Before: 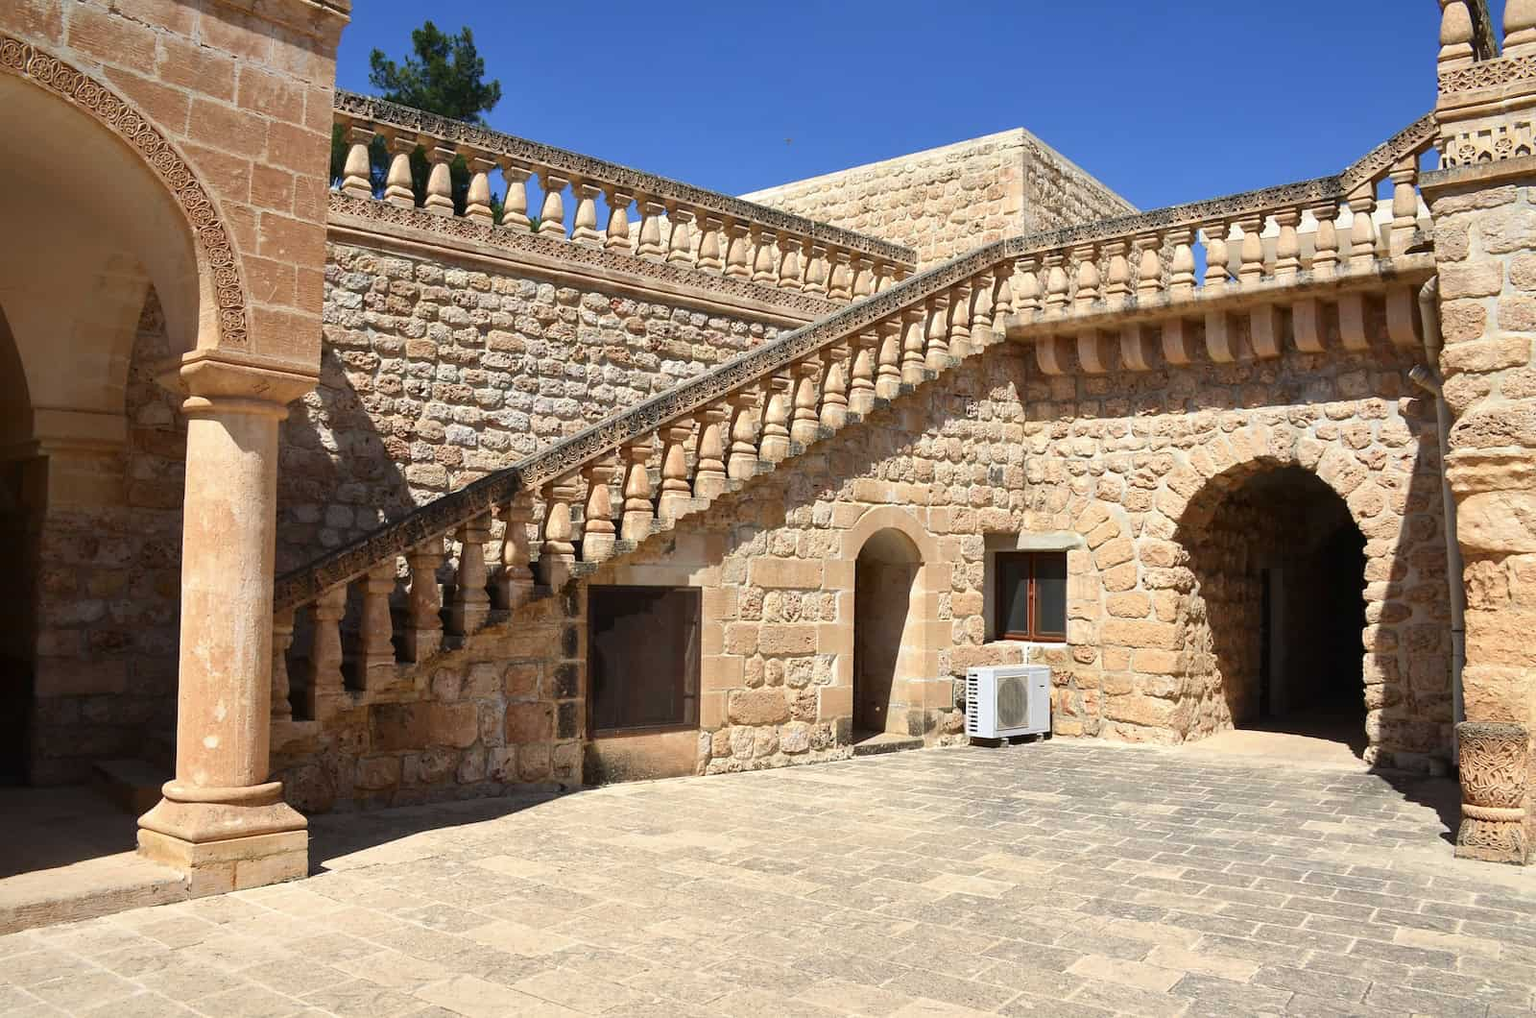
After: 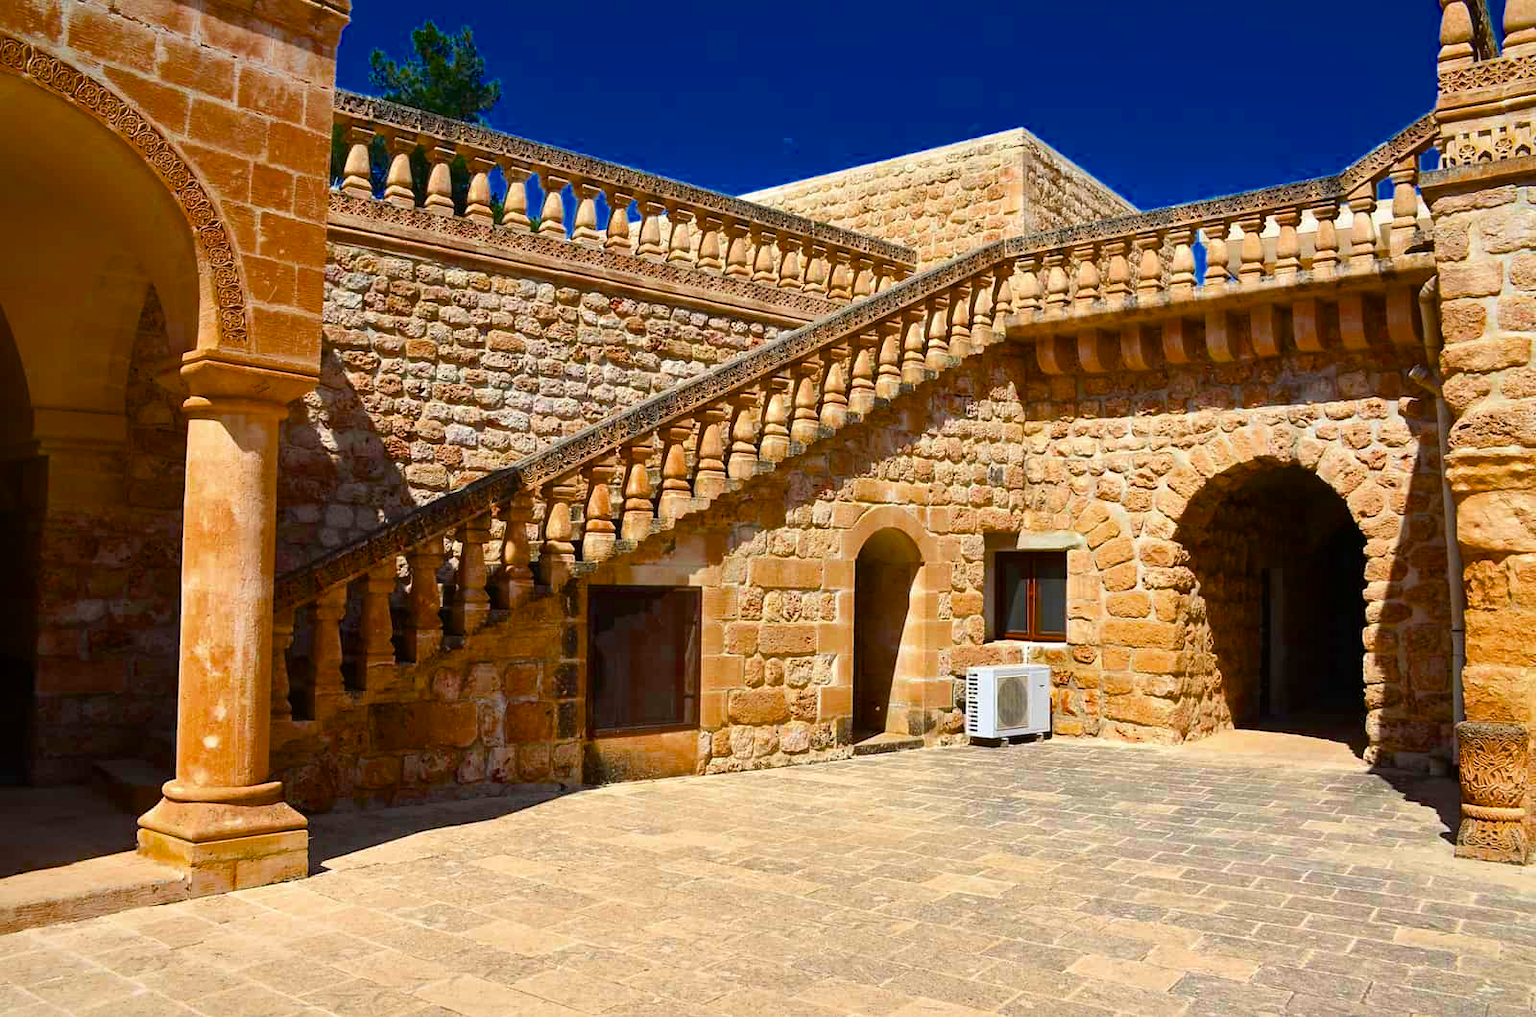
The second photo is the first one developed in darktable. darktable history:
color balance rgb: perceptual saturation grading › global saturation 42.514%, global vibrance -0.679%, saturation formula JzAzBz (2021)
exposure: black level correction 0.001, exposure 0.017 EV, compensate highlight preservation false
